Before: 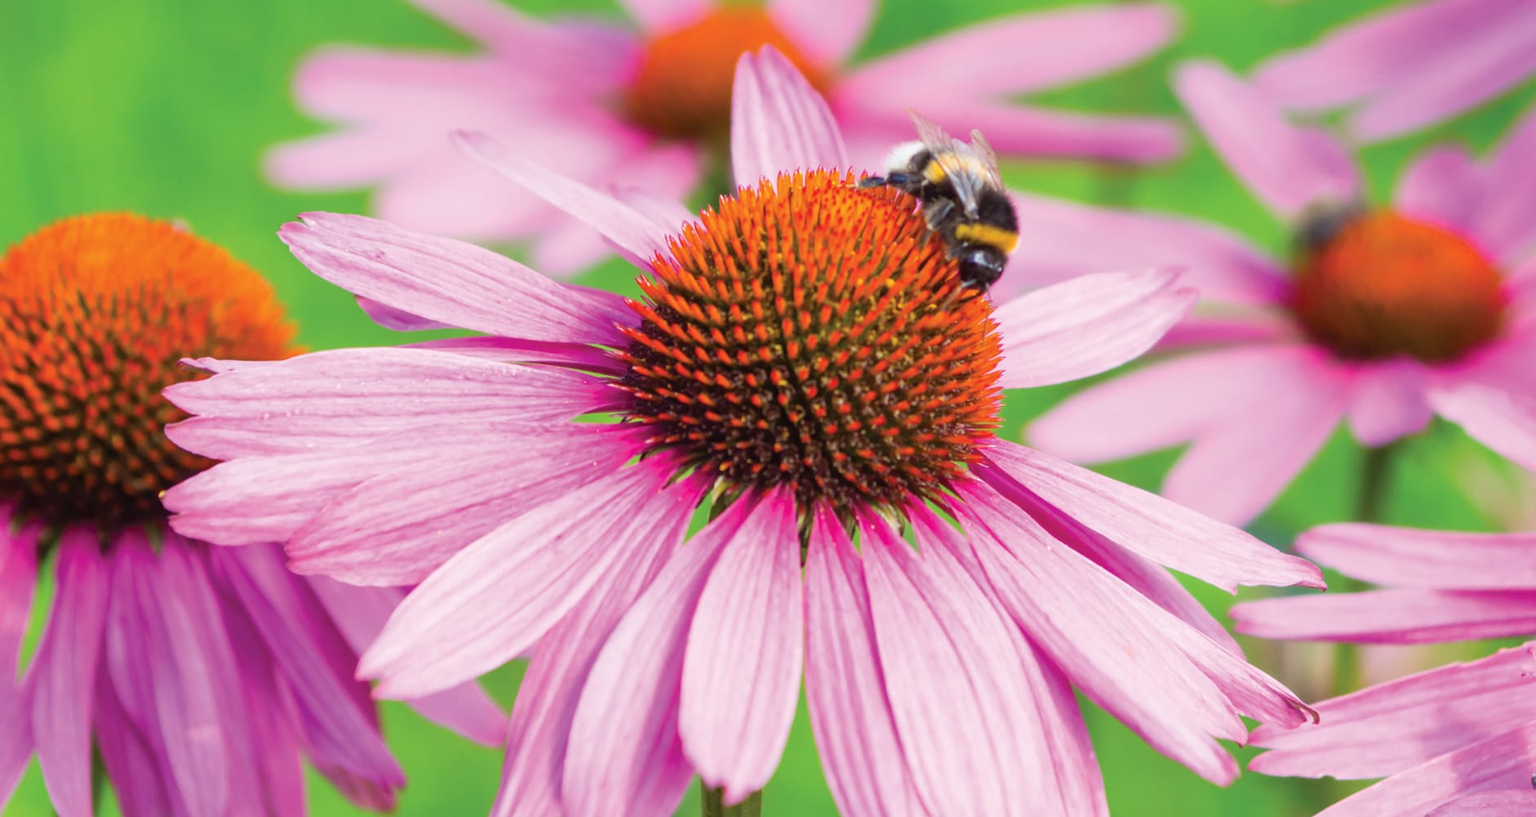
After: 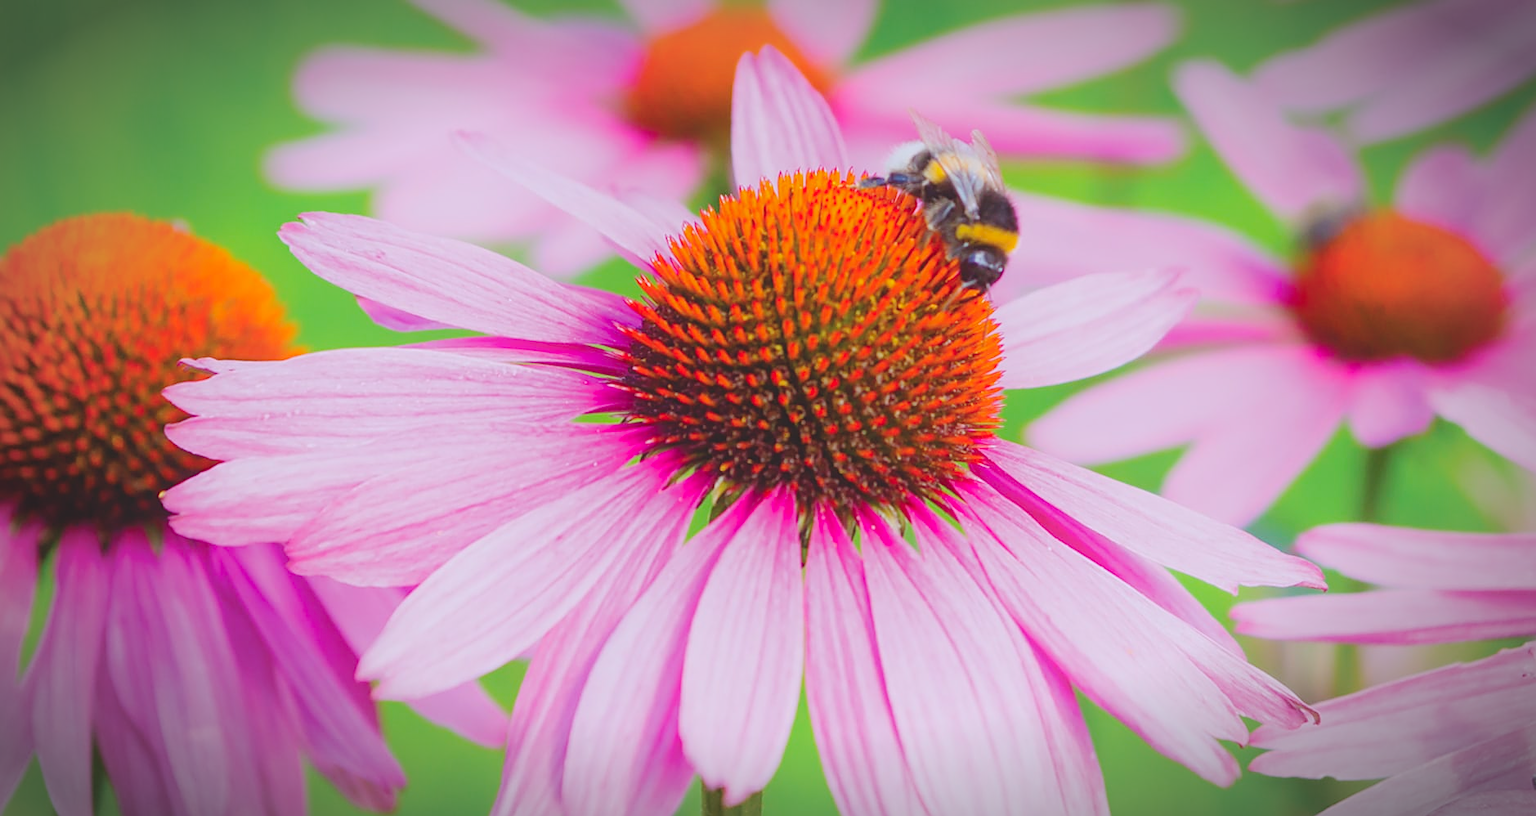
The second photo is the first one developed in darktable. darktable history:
vignetting: brightness -0.708, saturation -0.477, automatic ratio true
shadows and highlights: shadows -1.61, highlights 38.9
color correction: highlights a* -0.692, highlights b* -8.36
sharpen: on, module defaults
contrast brightness saturation: contrast -0.198, saturation 0.187
tone curve: curves: ch0 [(0, 0) (0.003, 0.054) (0.011, 0.058) (0.025, 0.069) (0.044, 0.087) (0.069, 0.1) (0.1, 0.123) (0.136, 0.152) (0.177, 0.183) (0.224, 0.234) (0.277, 0.291) (0.335, 0.367) (0.399, 0.441) (0.468, 0.524) (0.543, 0.6) (0.623, 0.673) (0.709, 0.744) (0.801, 0.812) (0.898, 0.89) (1, 1)], preserve colors none
contrast equalizer: octaves 7, y [[0.6 ×6], [0.55 ×6], [0 ×6], [0 ×6], [0 ×6]], mix -0.342
